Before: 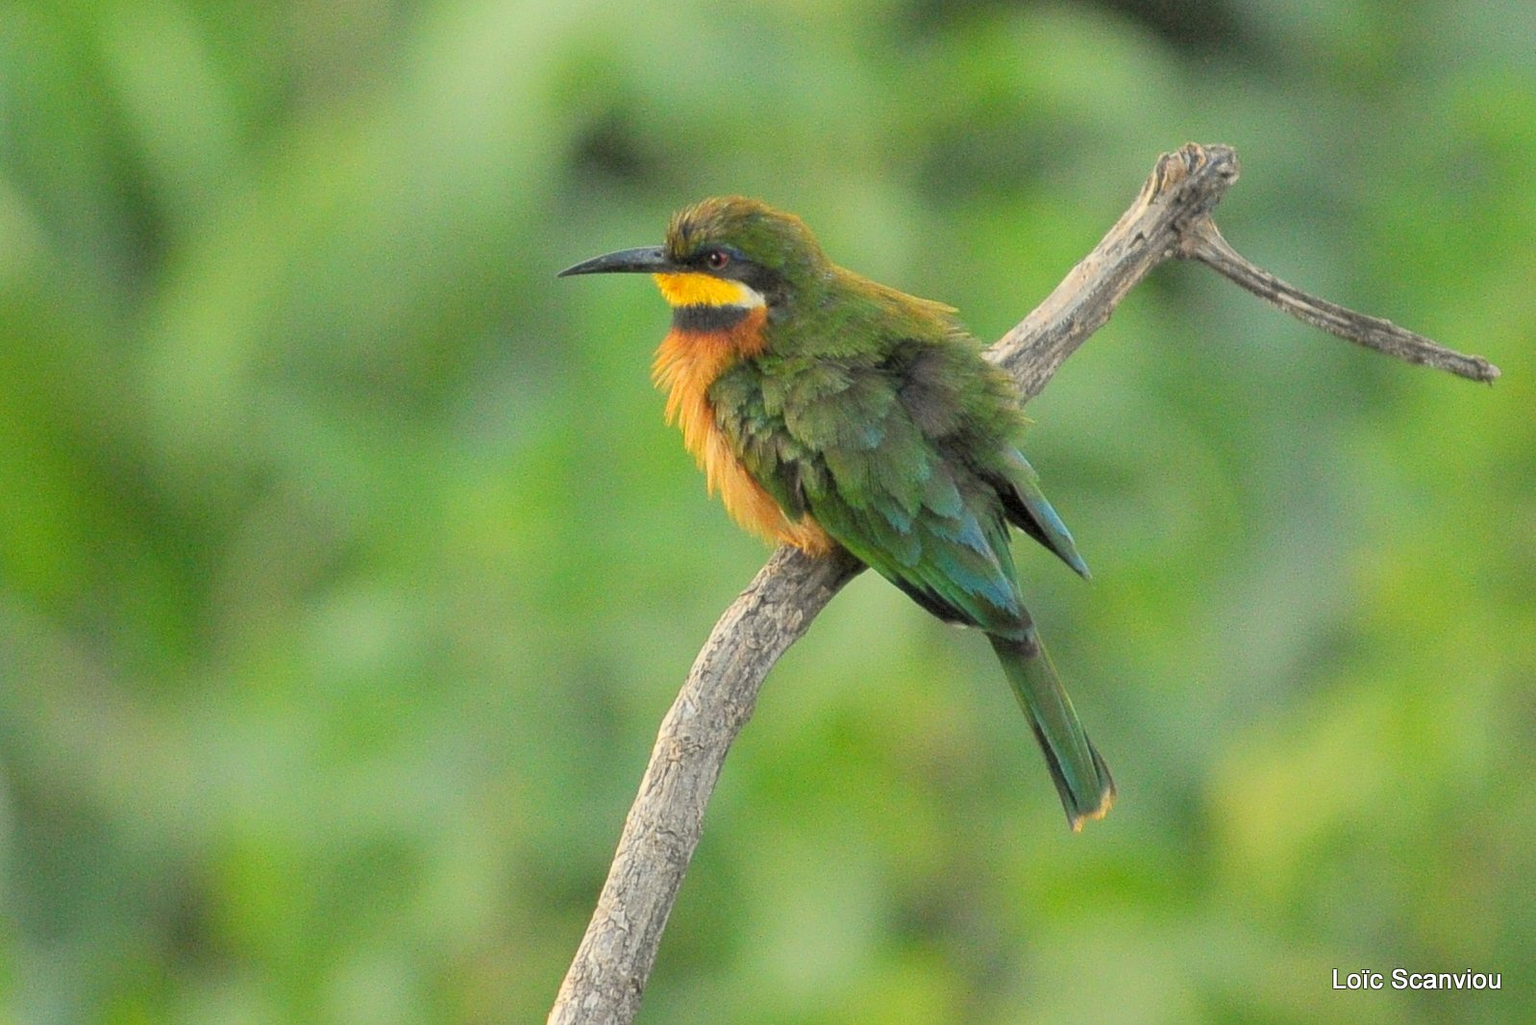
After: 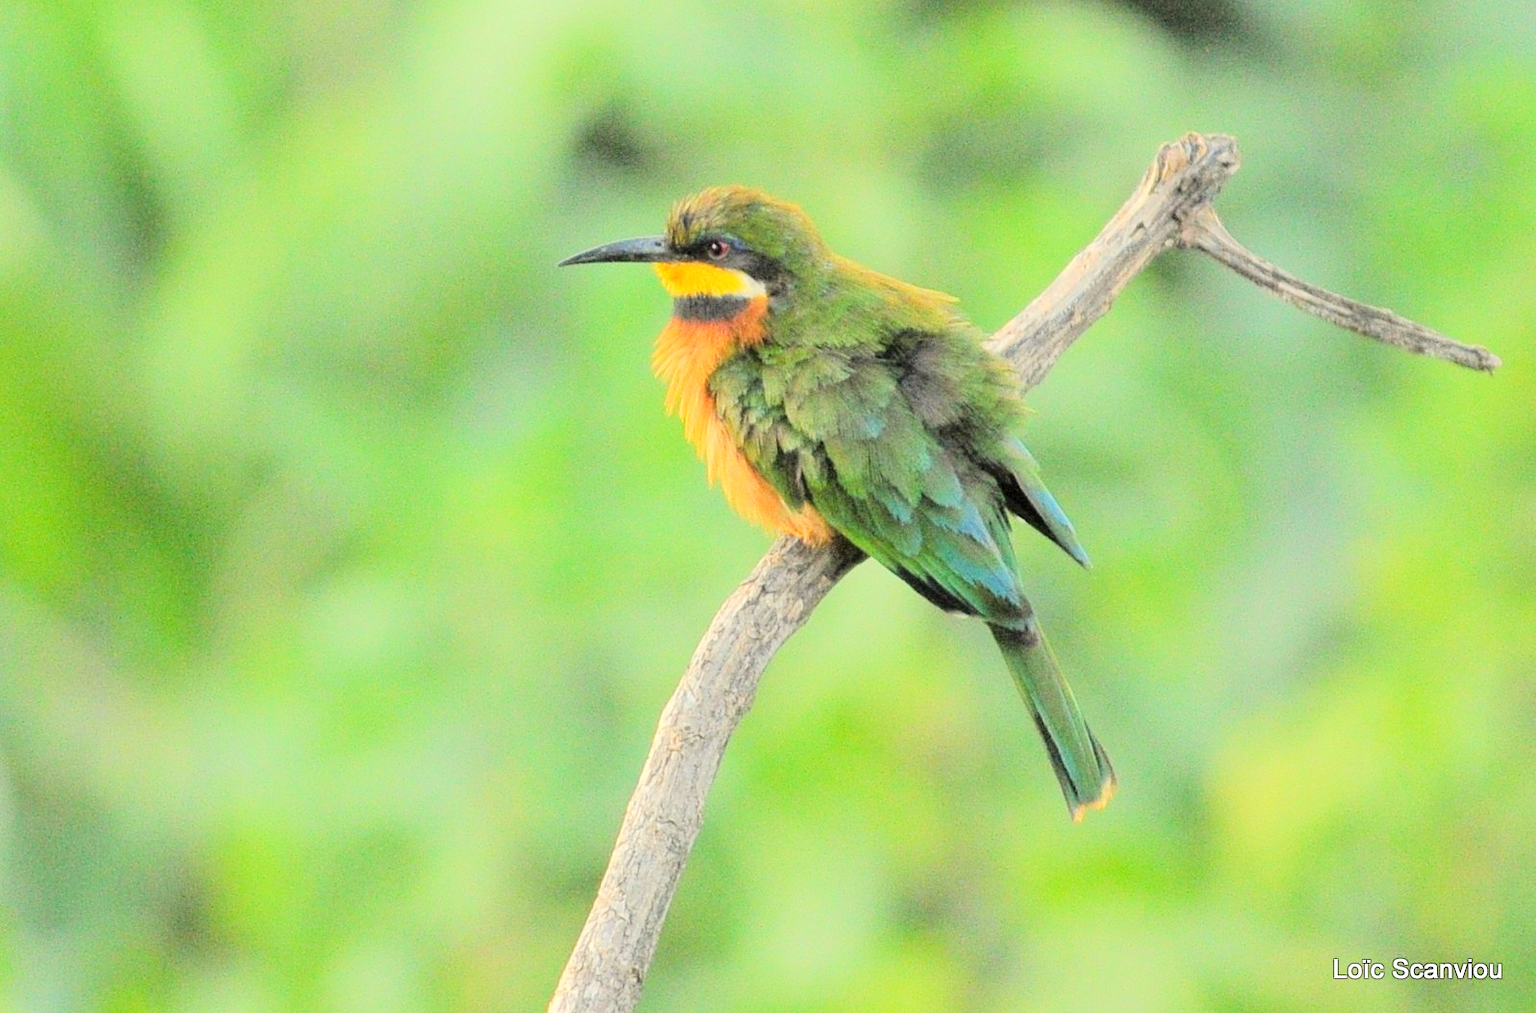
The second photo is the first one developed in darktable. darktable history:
crop: top 1.081%, right 0.013%
tone equalizer: -7 EV 0.14 EV, -6 EV 0.58 EV, -5 EV 1.16 EV, -4 EV 1.29 EV, -3 EV 1.14 EV, -2 EV 0.6 EV, -1 EV 0.164 EV, edges refinement/feathering 500, mask exposure compensation -1.57 EV, preserve details no
